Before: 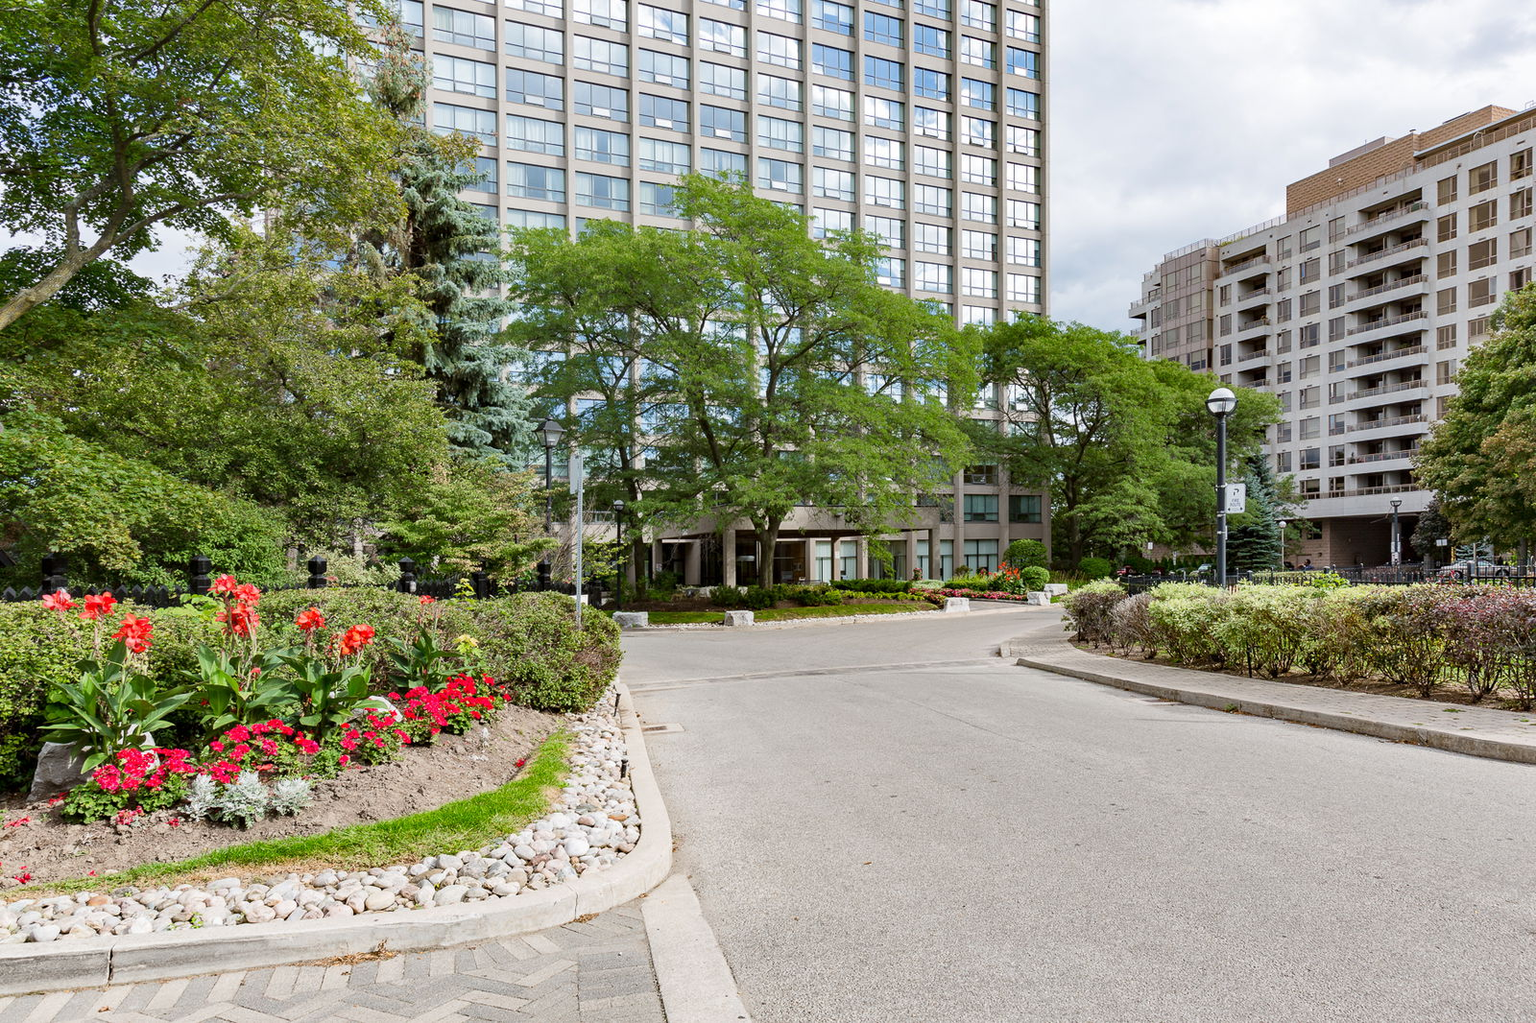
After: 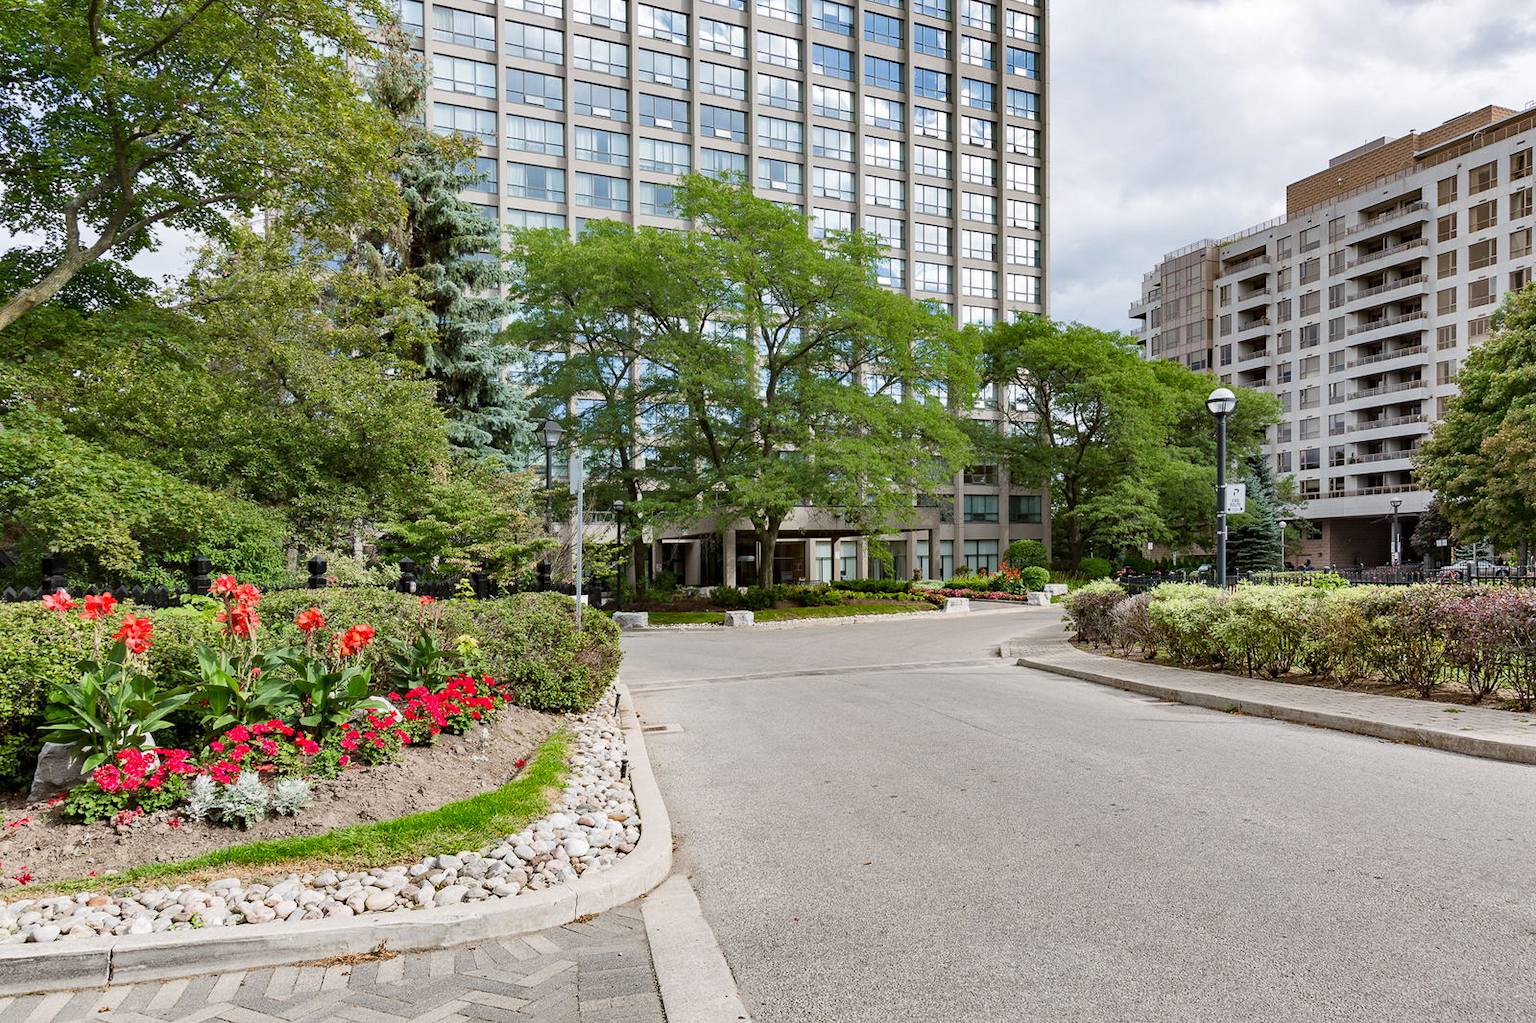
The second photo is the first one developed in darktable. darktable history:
shadows and highlights: radius 135.25, soften with gaussian
